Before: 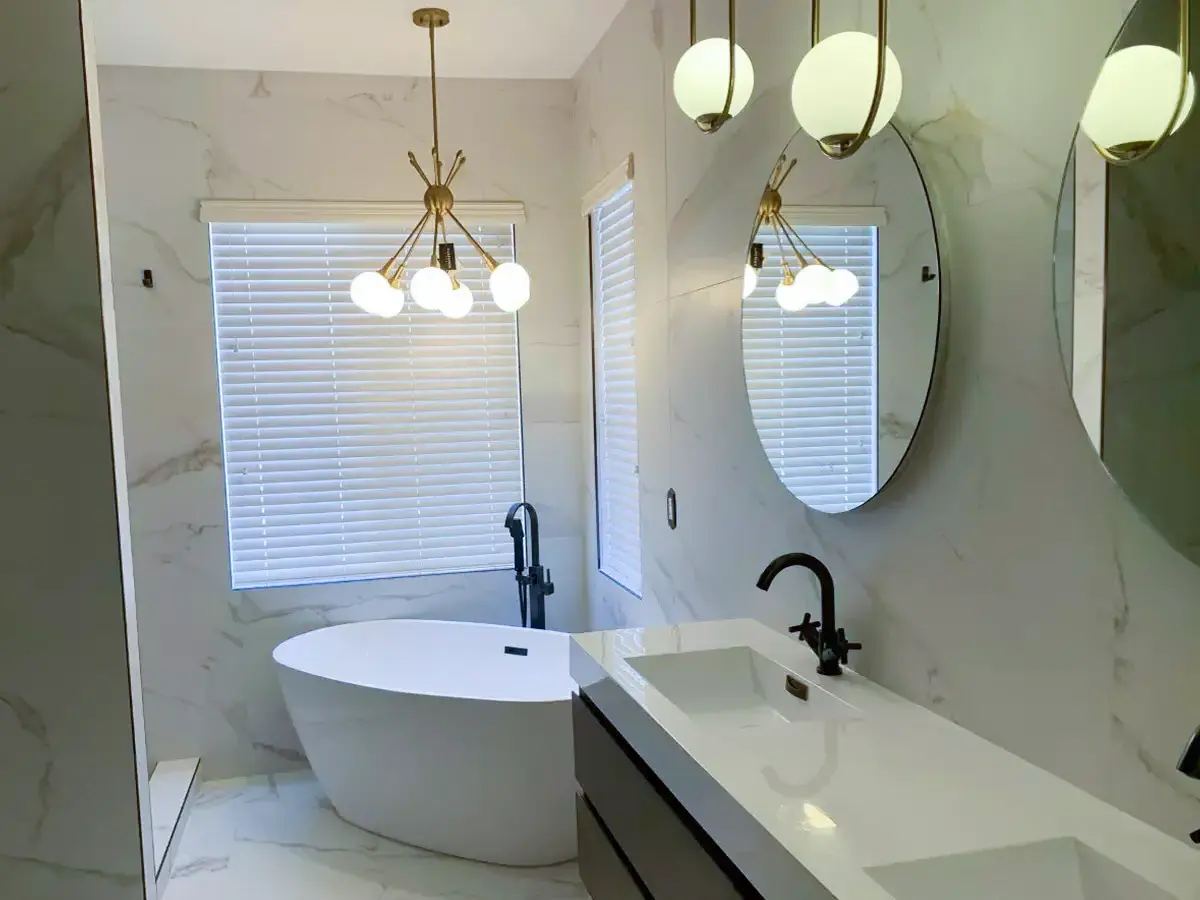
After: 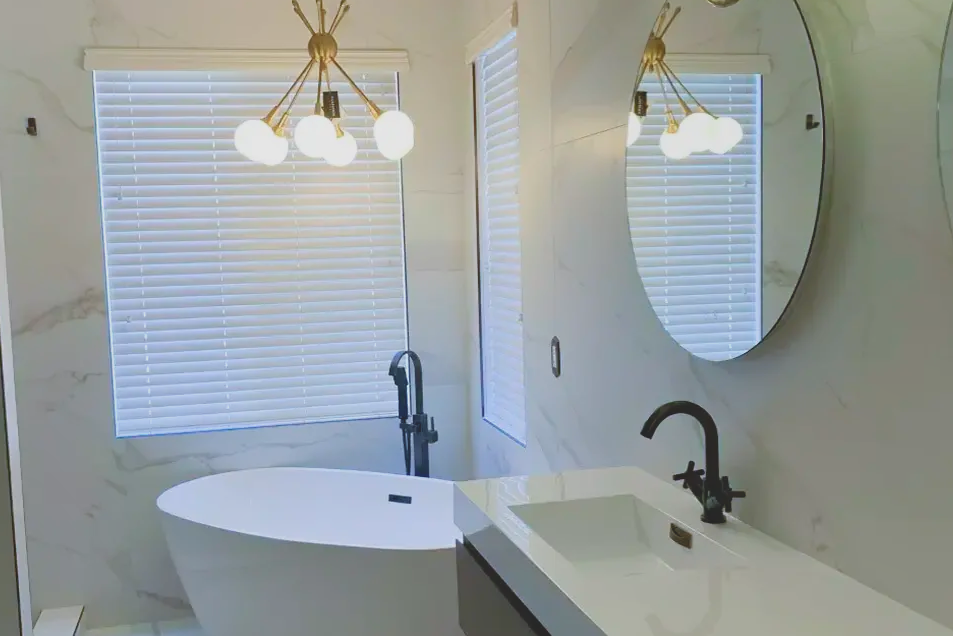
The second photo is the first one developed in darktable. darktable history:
crop: left 9.712%, top 16.928%, right 10.845%, bottom 12.332%
white balance: emerald 1
local contrast: detail 70%
